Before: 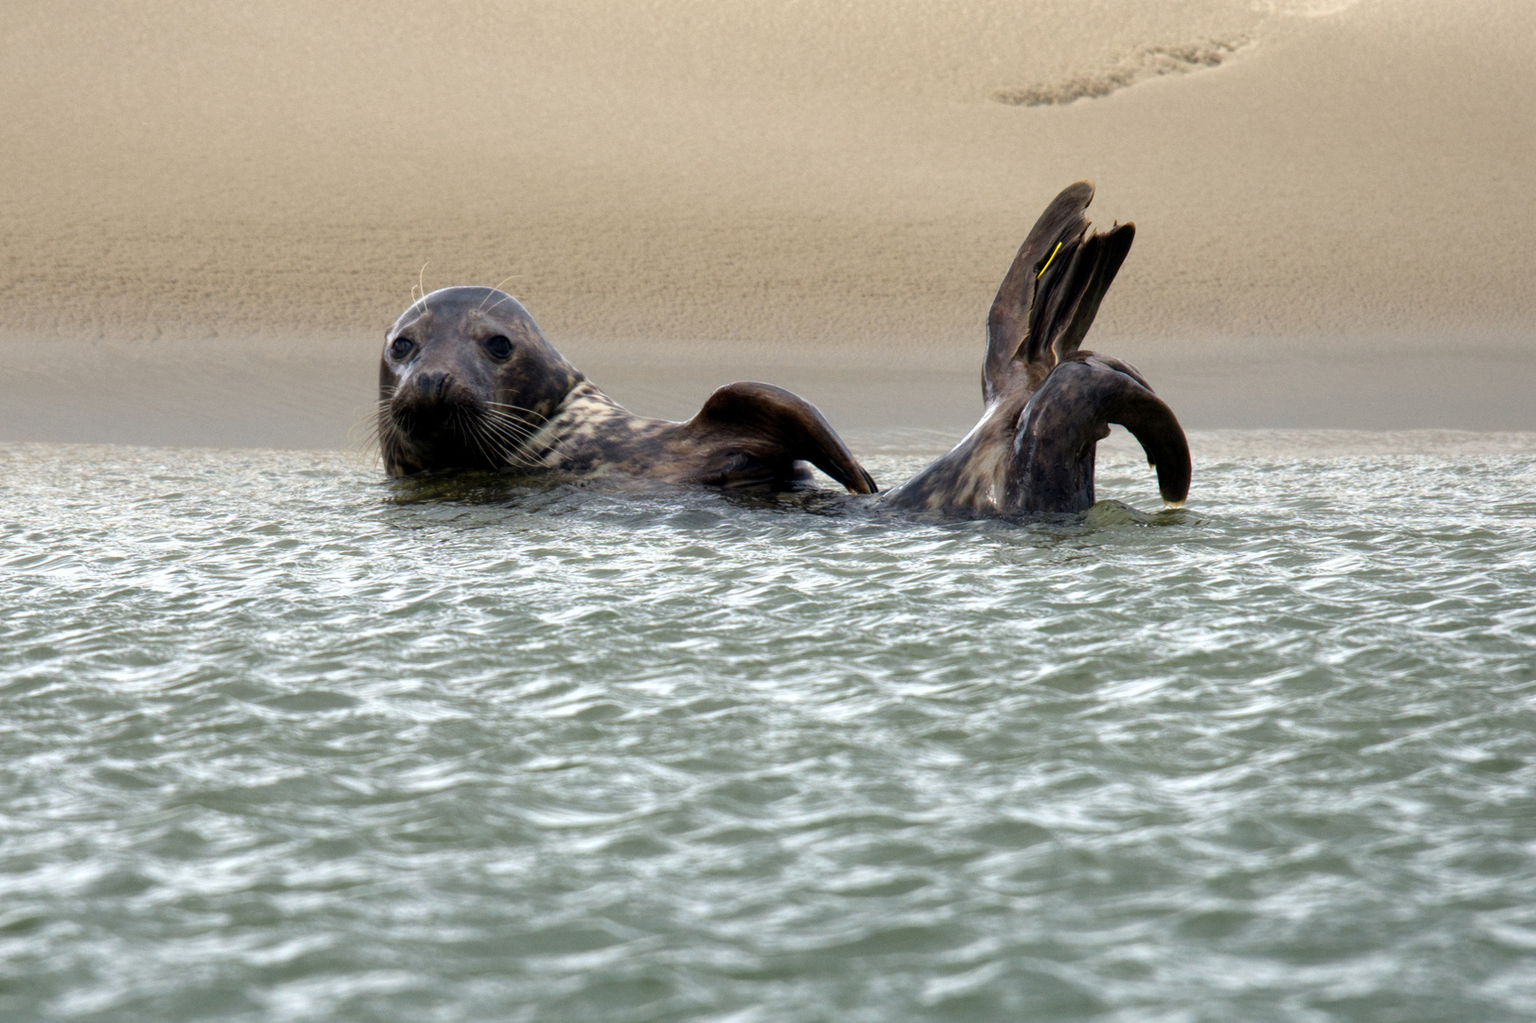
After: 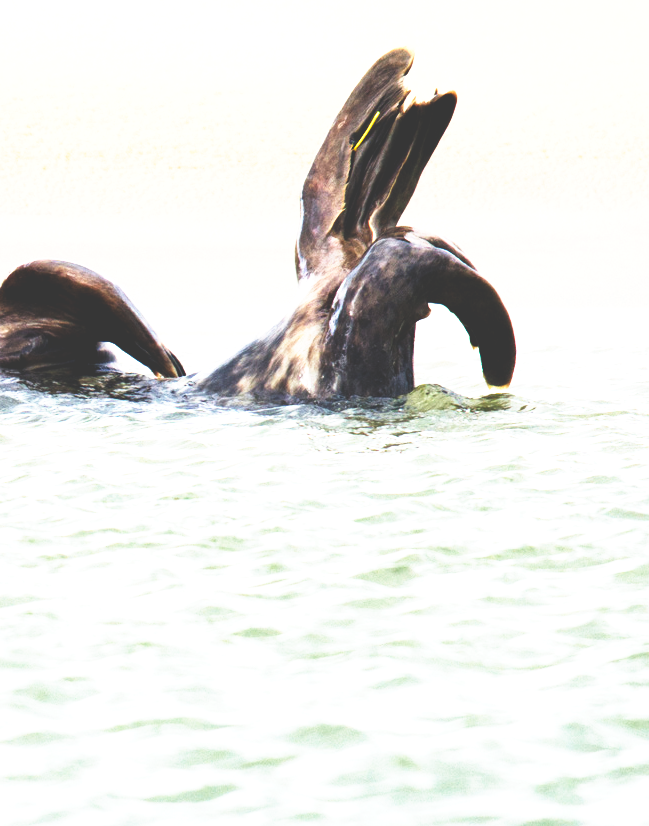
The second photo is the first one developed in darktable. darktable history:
exposure: black level correction 0, exposure 1.5 EV, compensate exposure bias true, compensate highlight preservation false
crop: left 45.721%, top 13.393%, right 14.118%, bottom 10.01%
base curve: curves: ch0 [(0, 0.036) (0.007, 0.037) (0.604, 0.887) (1, 1)], preserve colors none
